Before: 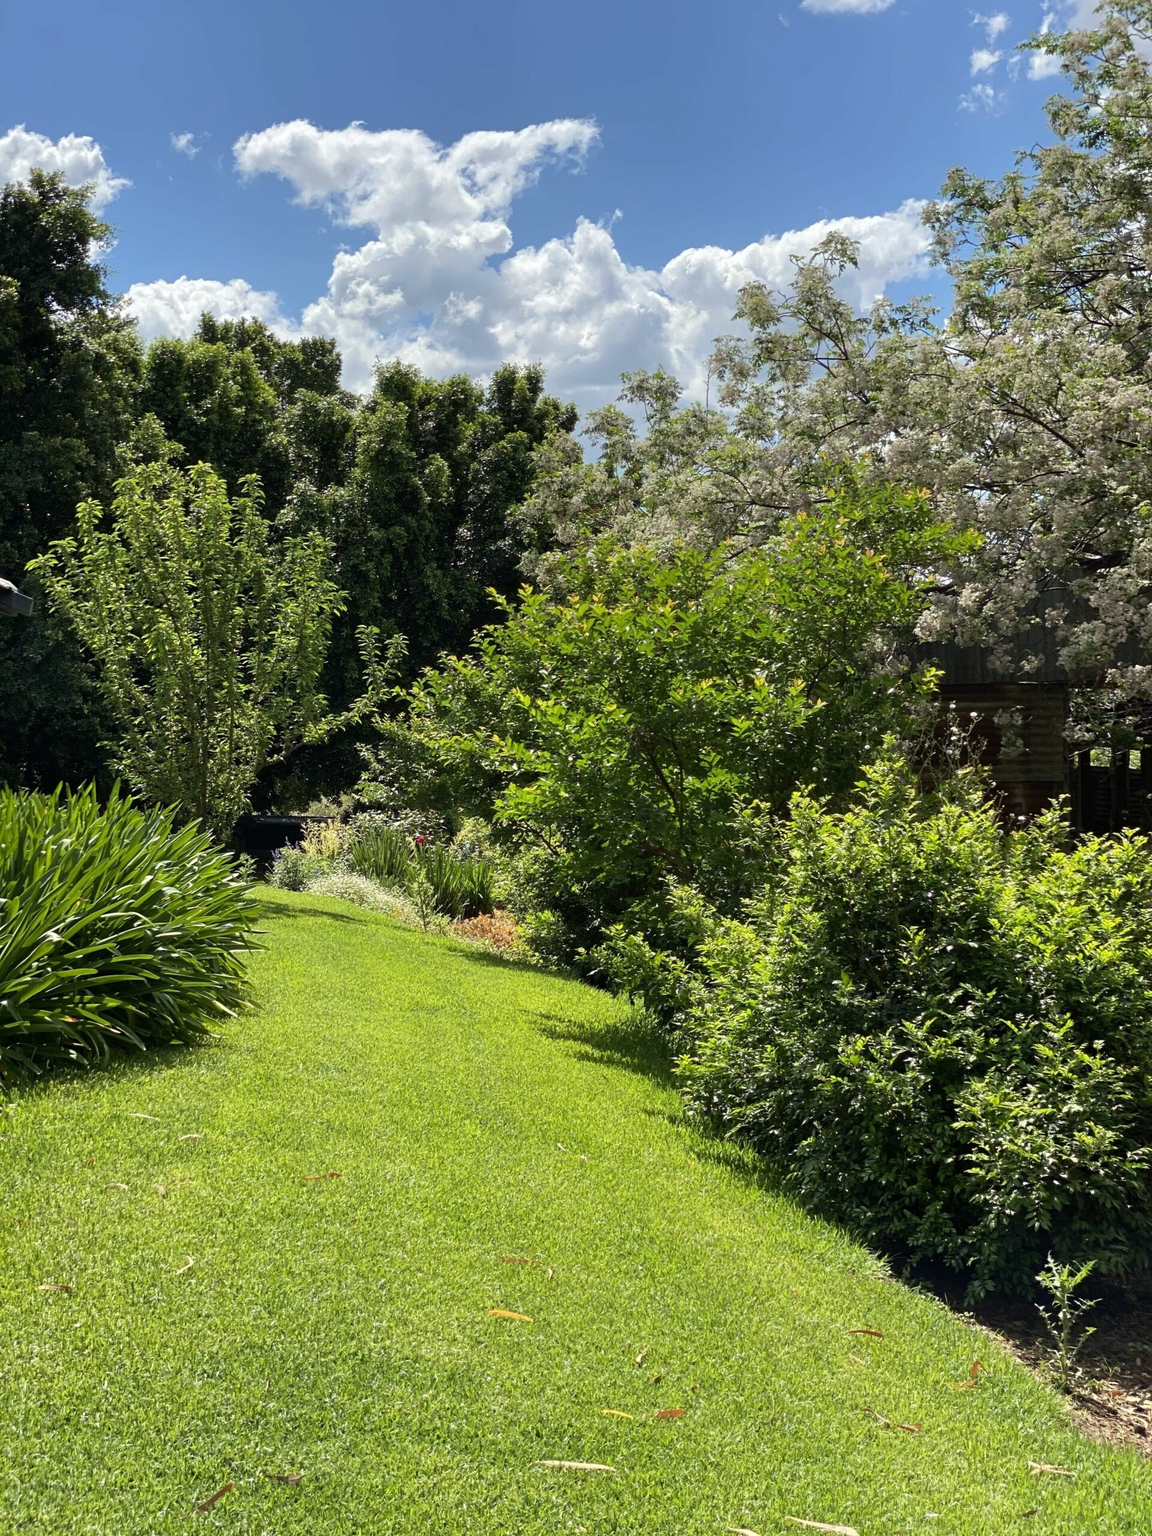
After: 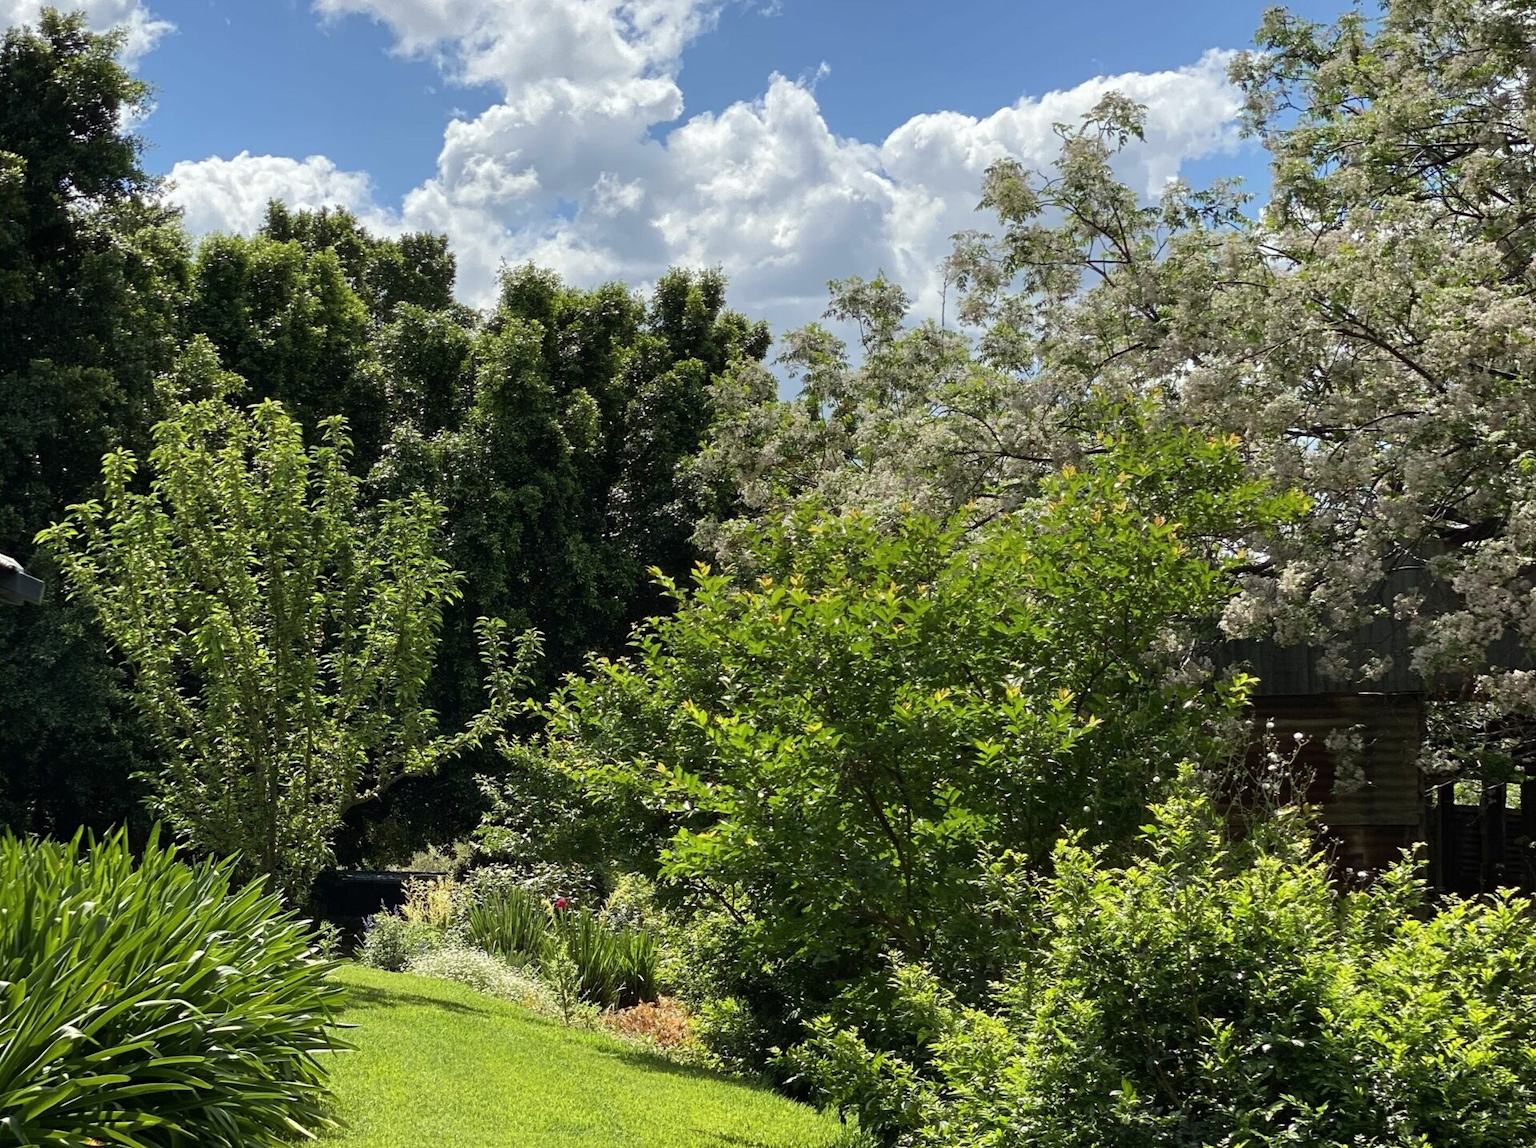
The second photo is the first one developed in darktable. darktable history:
color balance: input saturation 99%
crop and rotate: top 10.605%, bottom 33.274%
